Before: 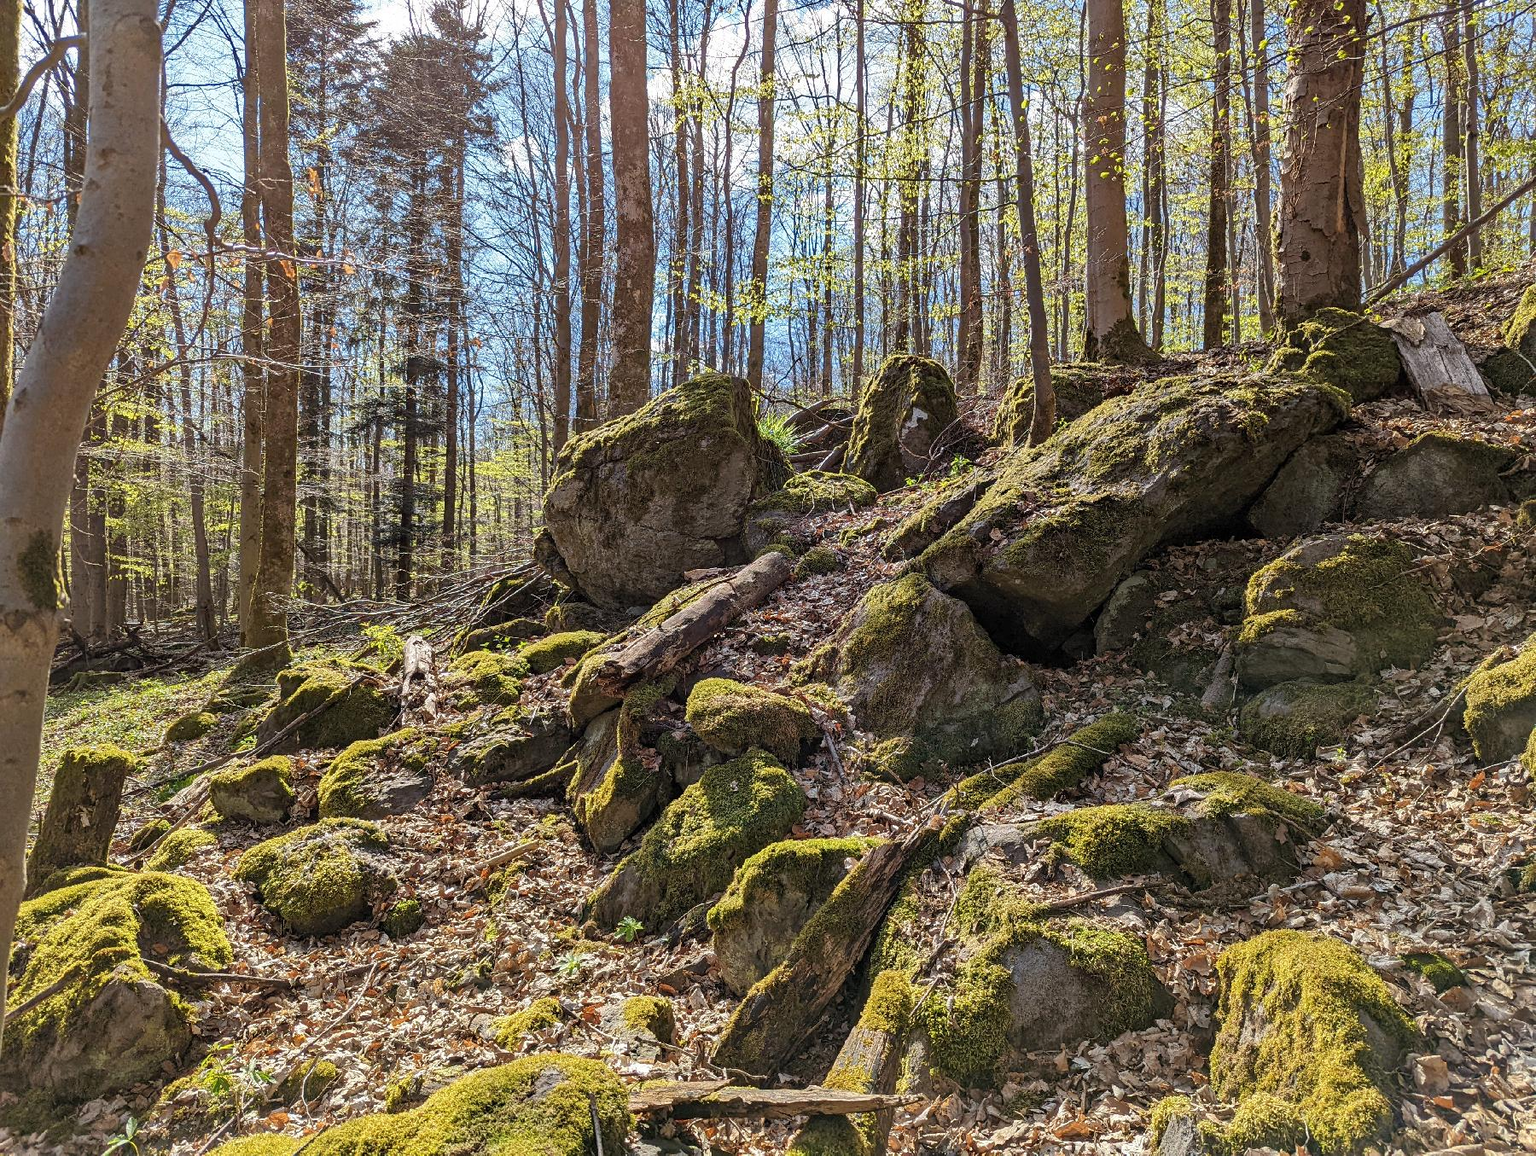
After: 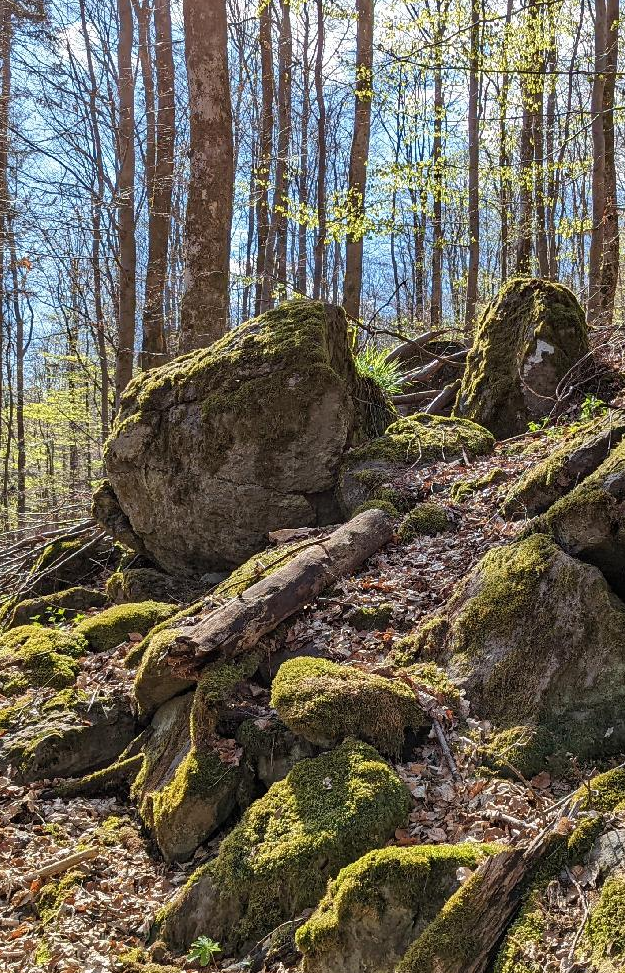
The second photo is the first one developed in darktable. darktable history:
crop and rotate: left 29.621%, top 10.192%, right 35.651%, bottom 17.949%
